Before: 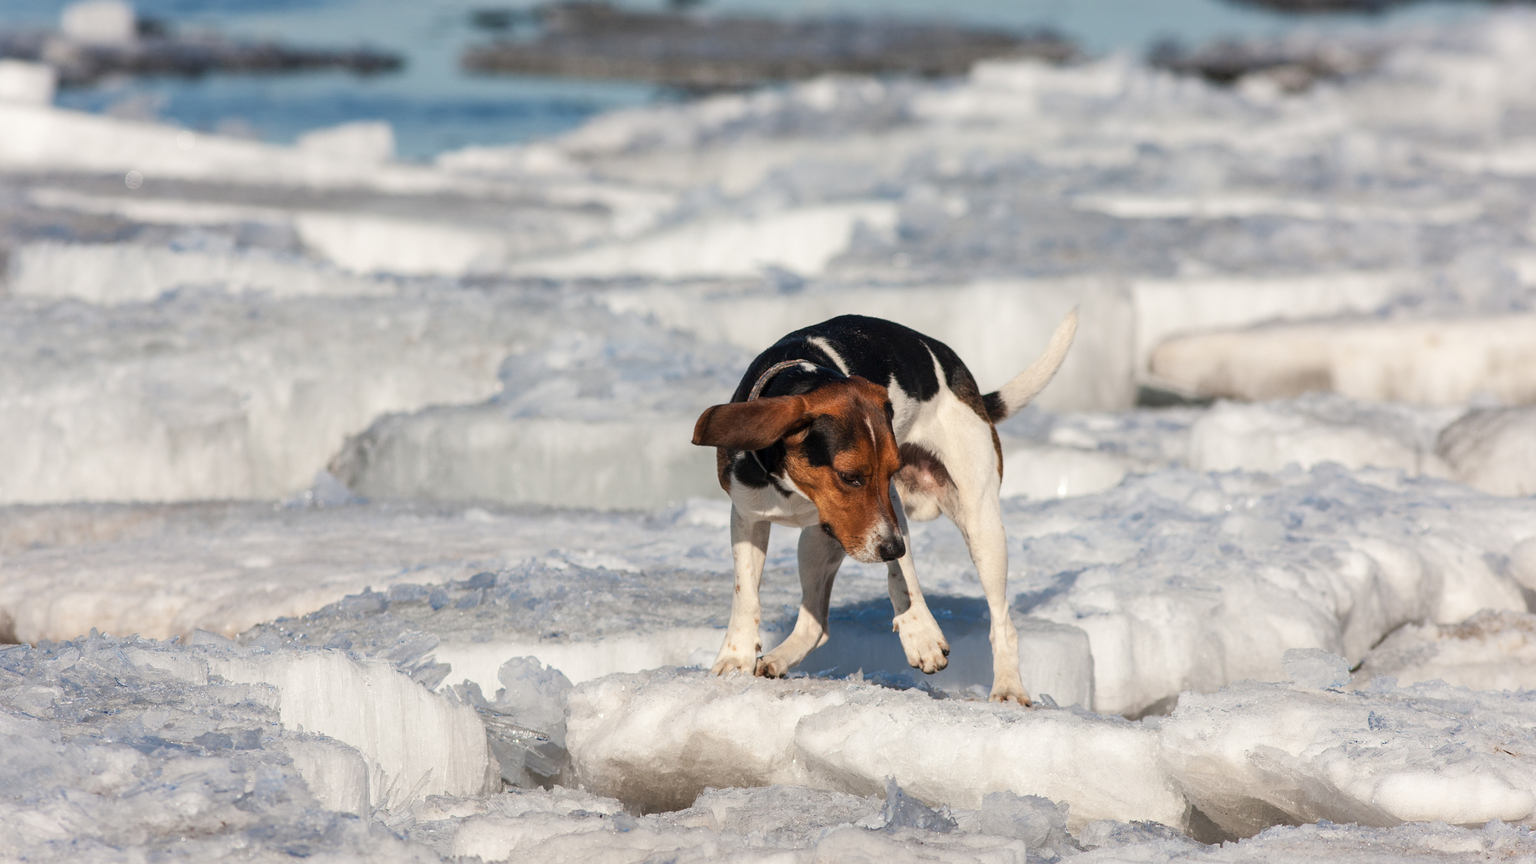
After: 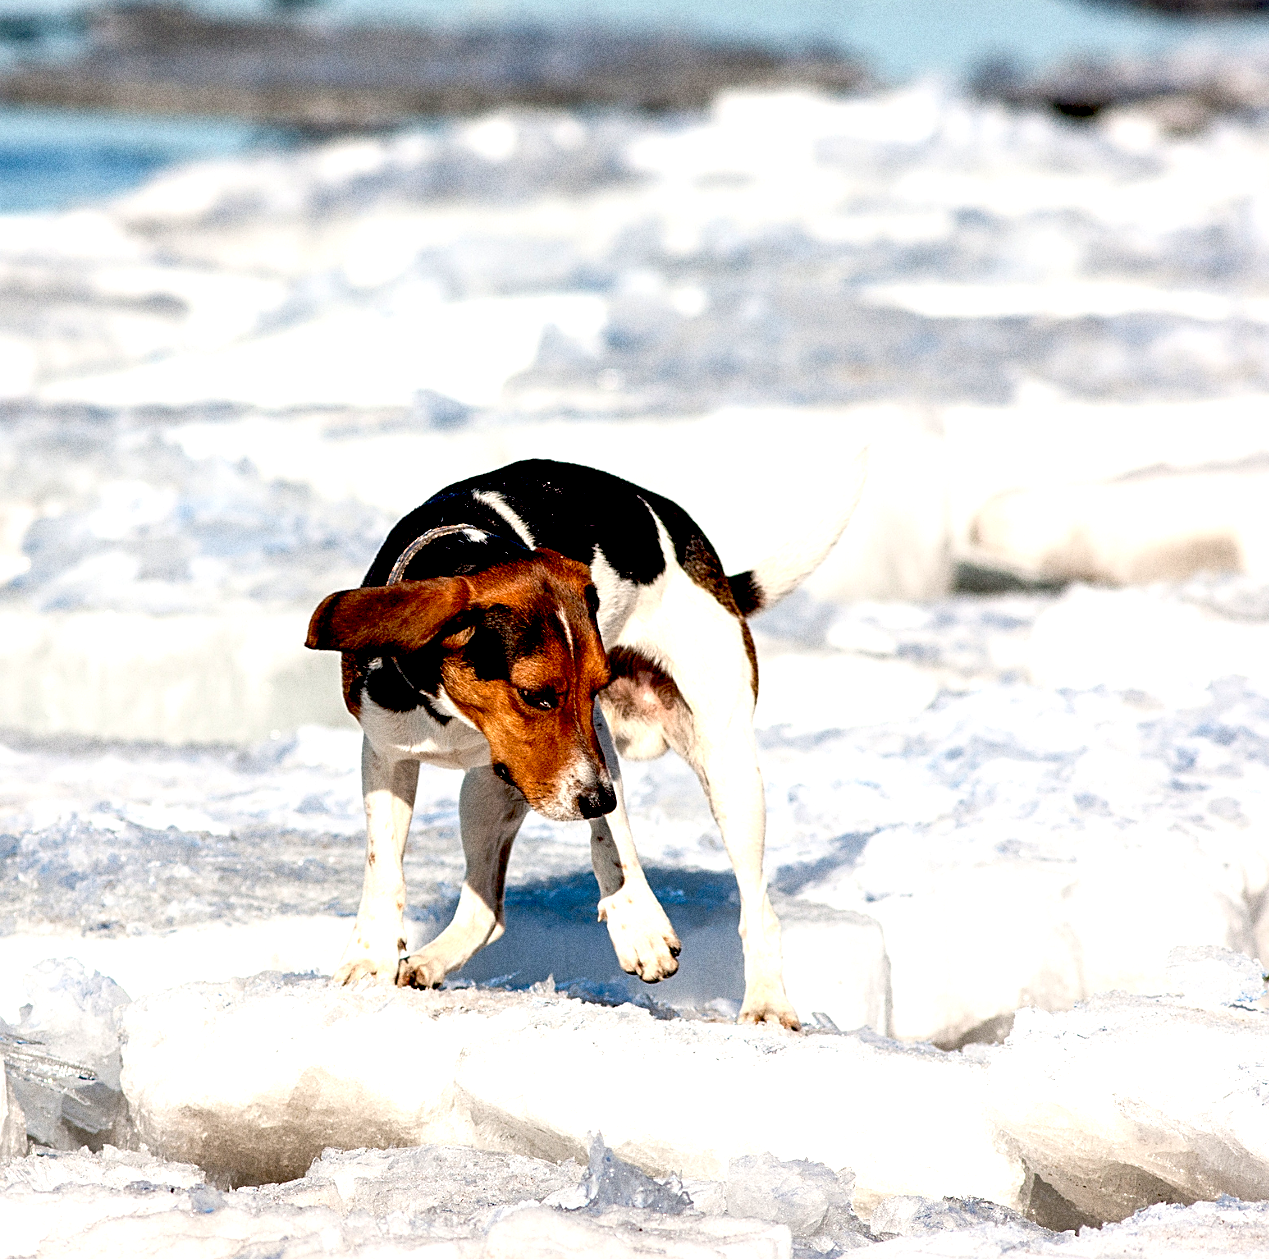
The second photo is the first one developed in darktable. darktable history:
grain: coarseness 9.61 ISO, strength 35.62%
crop: left 31.458%, top 0%, right 11.876%
exposure: black level correction 0.035, exposure 0.9 EV, compensate highlight preservation false
sharpen: on, module defaults
